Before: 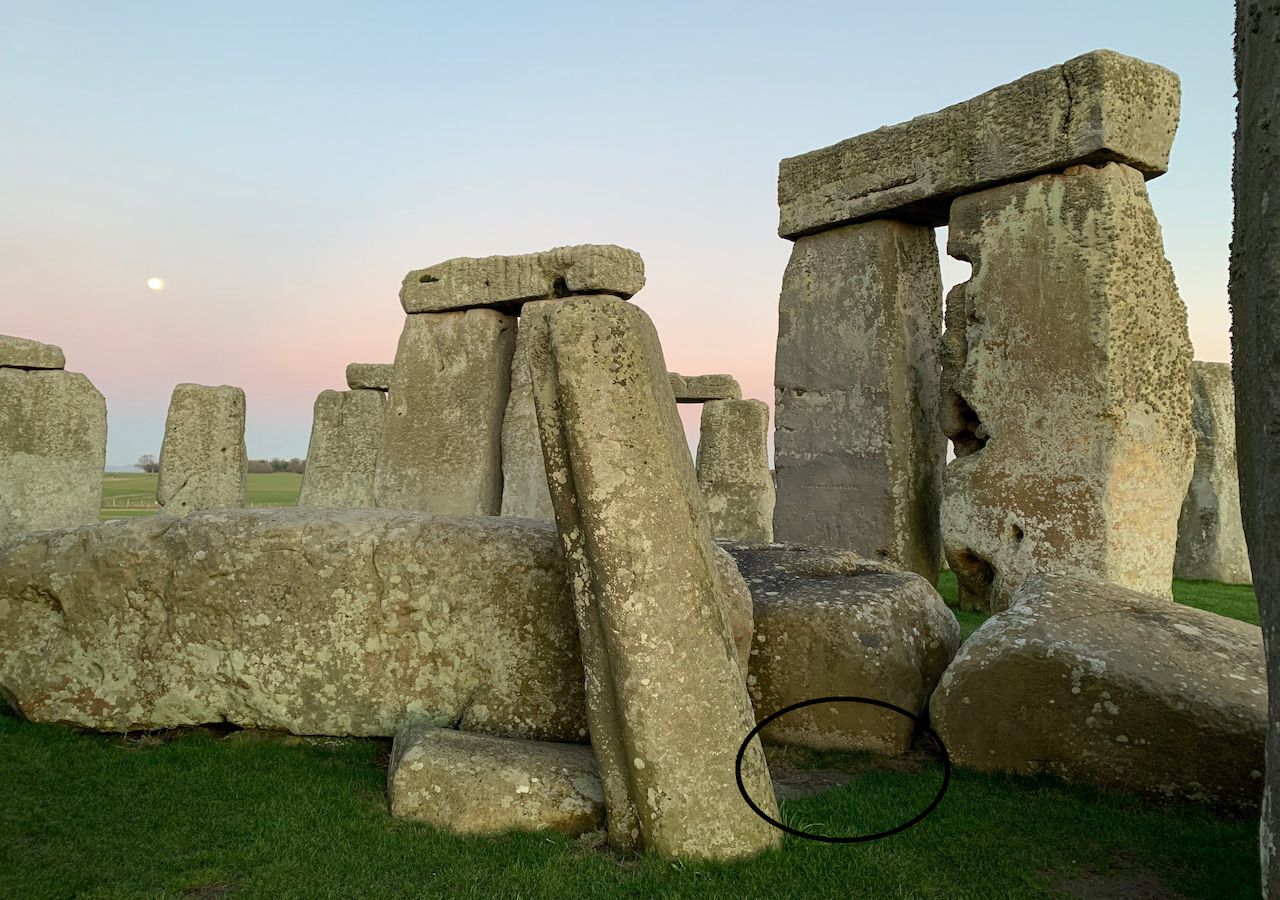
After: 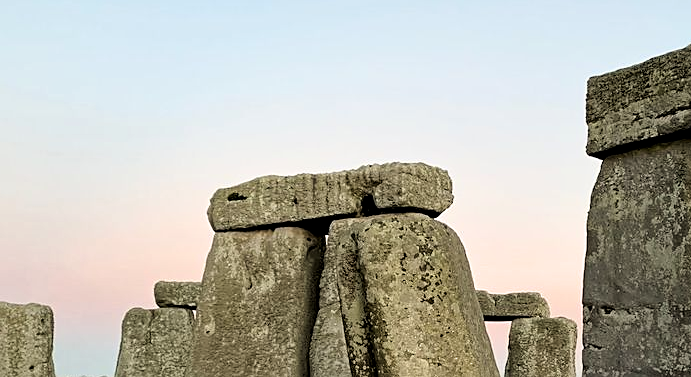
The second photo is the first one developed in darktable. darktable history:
filmic rgb: black relative exposure -5.64 EV, white relative exposure 2.48 EV, target black luminance 0%, hardness 4.51, latitude 67.1%, contrast 1.457, shadows ↔ highlights balance -4.27%, color science v6 (2022), iterations of high-quality reconstruction 0
crop: left 15.025%, top 9.213%, right 30.943%, bottom 48.833%
sharpen: radius 1.884, amount 0.396, threshold 1.455
local contrast: mode bilateral grid, contrast 29, coarseness 16, detail 115%, midtone range 0.2
exposure: exposure -0.156 EV, compensate exposure bias true, compensate highlight preservation false
